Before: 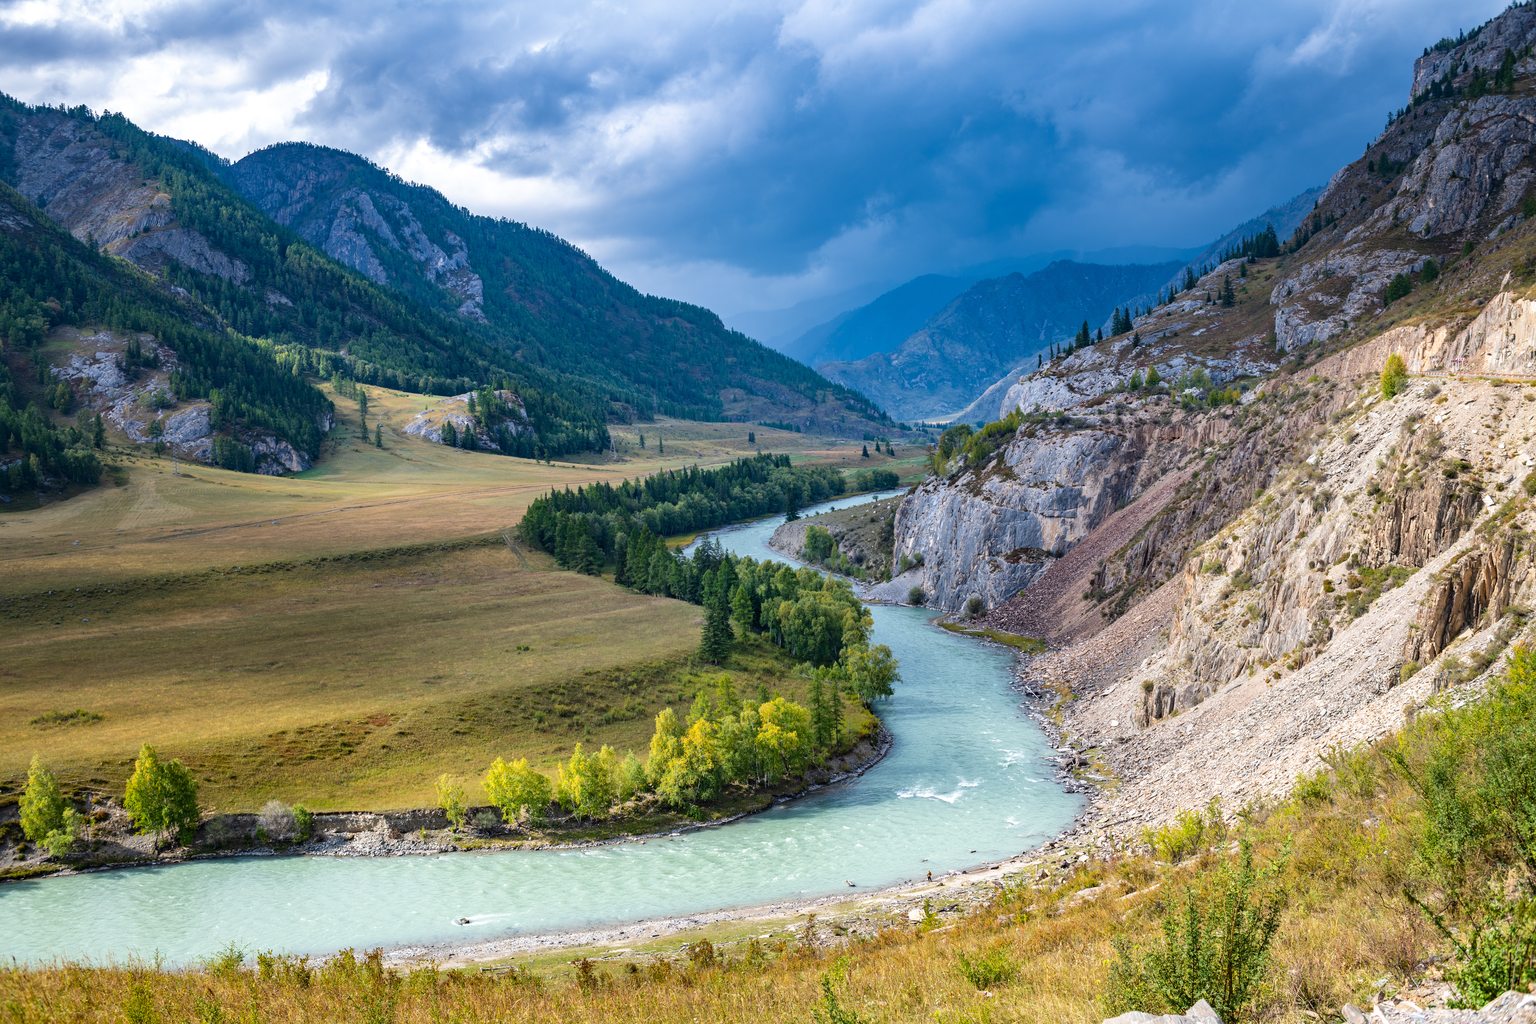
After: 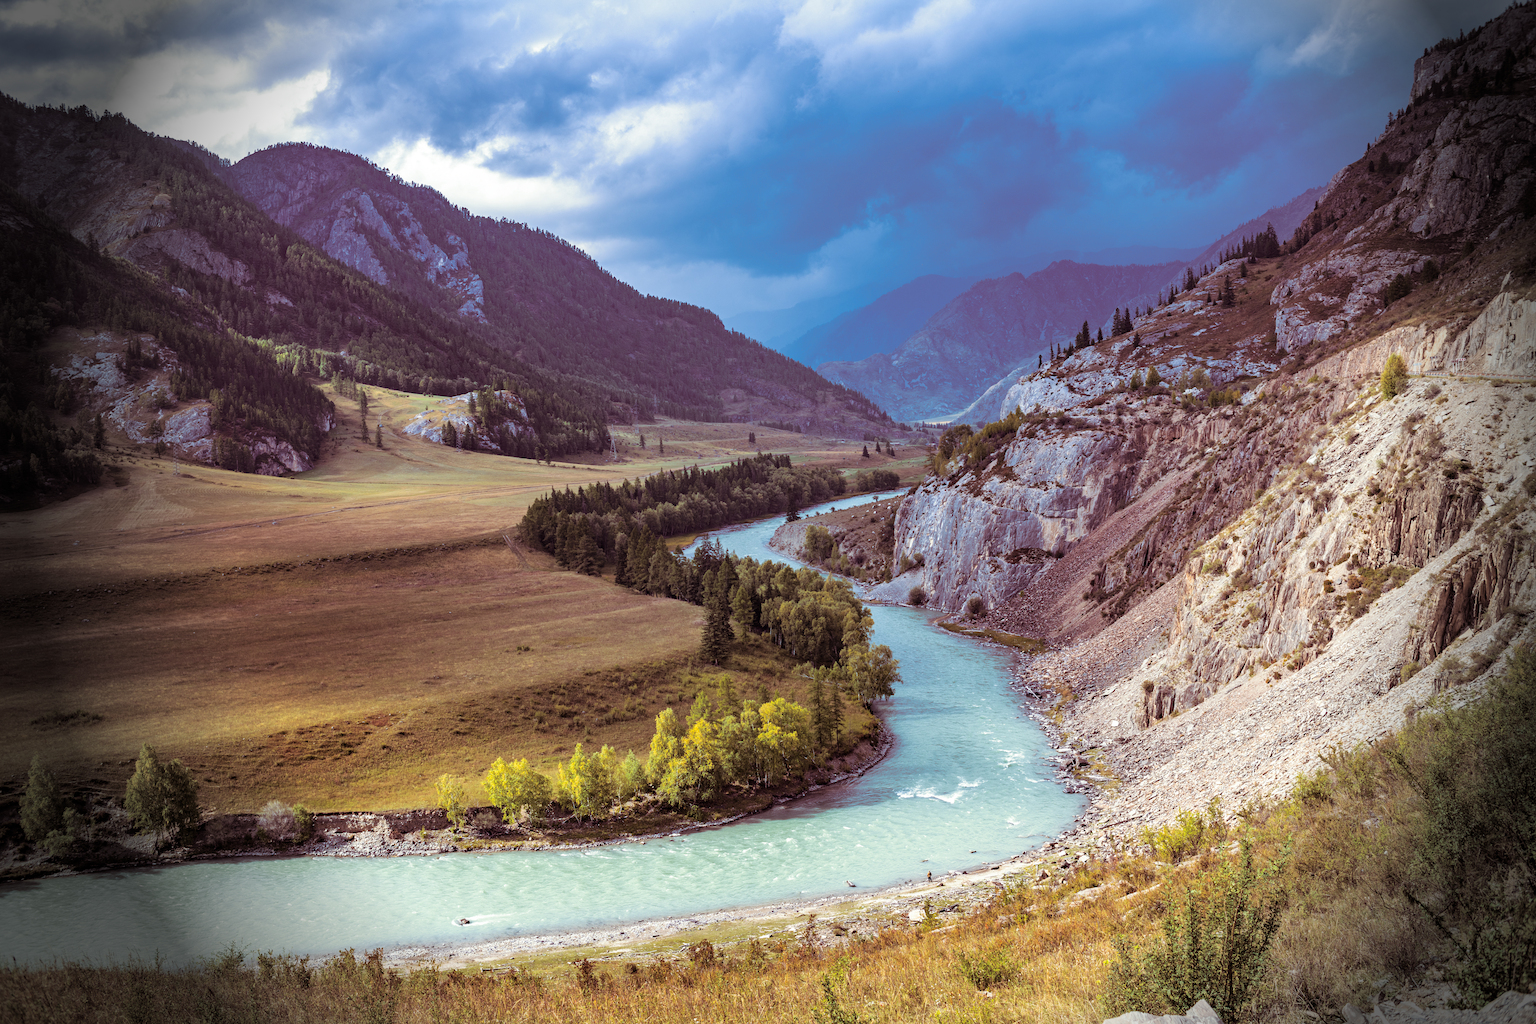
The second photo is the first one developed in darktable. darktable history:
vignetting: fall-off start 76.42%, fall-off radius 27.36%, brightness -0.872, center (0.037, -0.09), width/height ratio 0.971
exposure: black level correction 0.001, compensate highlight preservation false
split-toning: on, module defaults
